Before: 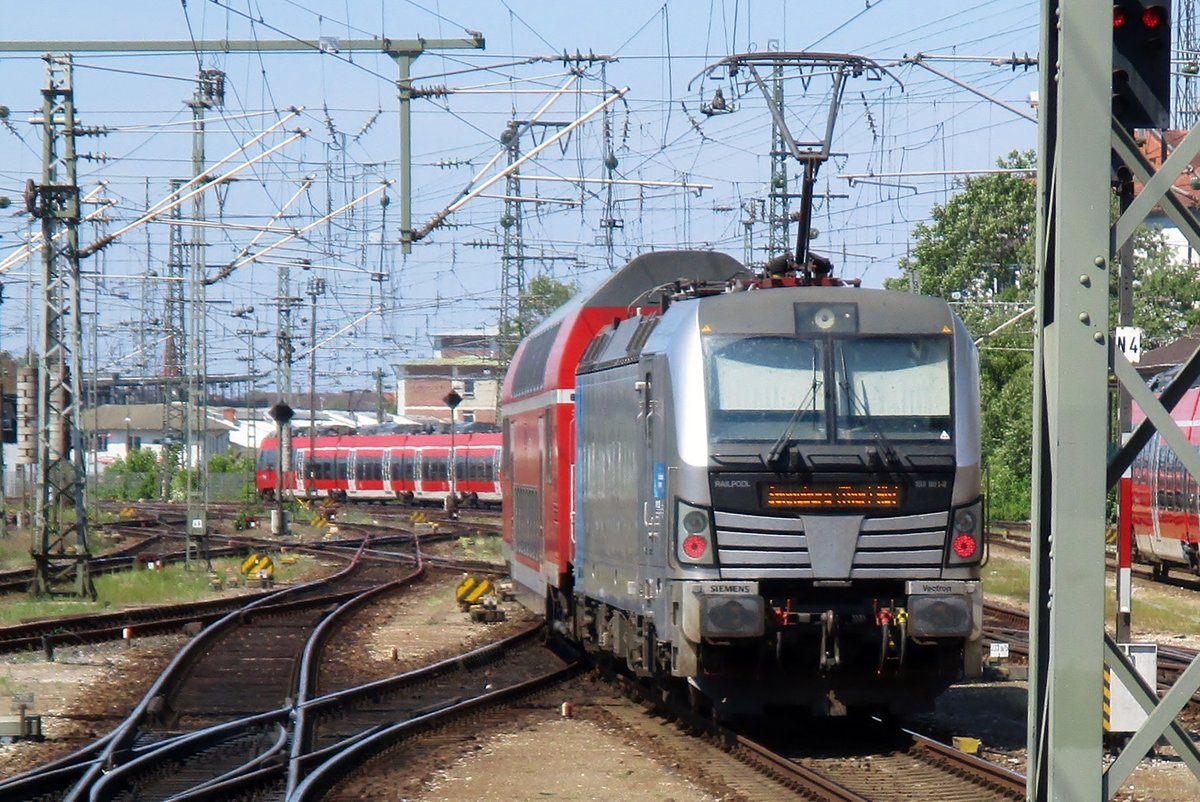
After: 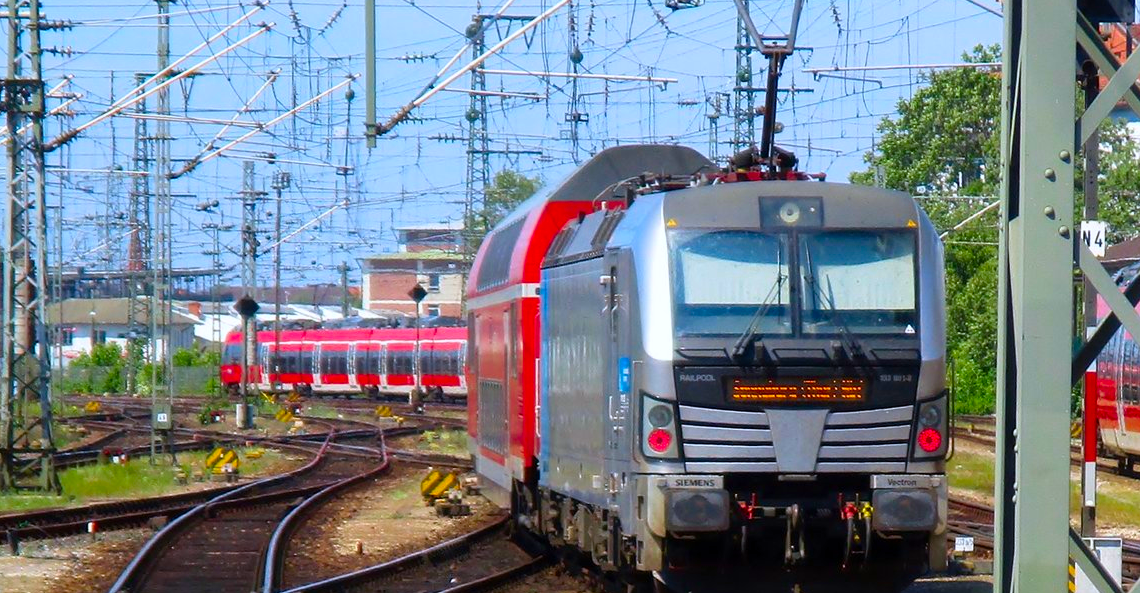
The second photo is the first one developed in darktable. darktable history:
white balance: red 0.983, blue 1.036
crop and rotate: left 2.991%, top 13.302%, right 1.981%, bottom 12.636%
color balance rgb: perceptual saturation grading › global saturation 20%, global vibrance 20%
color correction: saturation 1.34
